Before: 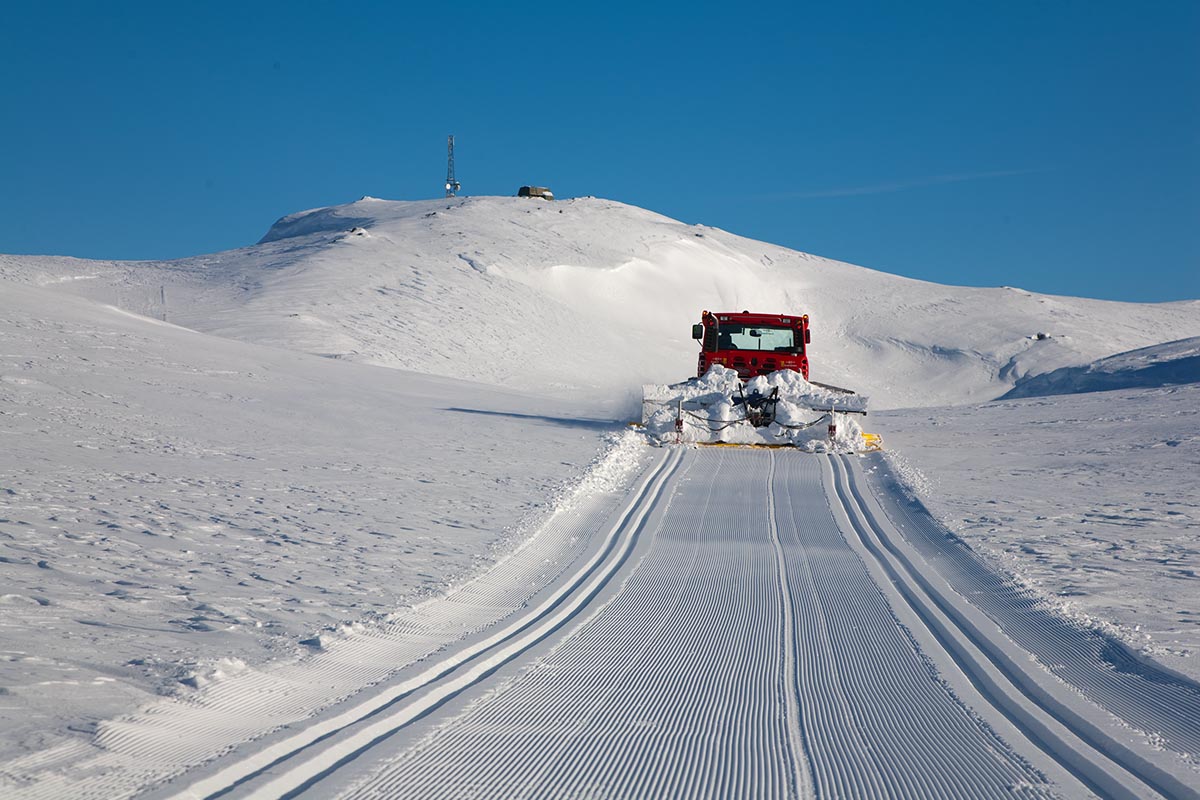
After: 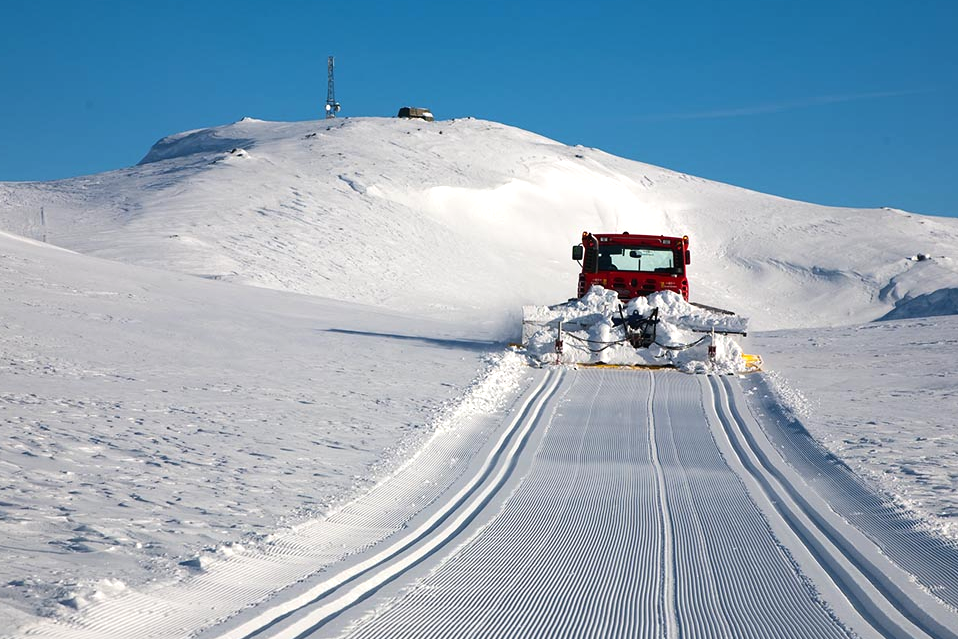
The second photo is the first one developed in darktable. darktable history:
tone equalizer: -8 EV -0.417 EV, -7 EV -0.389 EV, -6 EV -0.333 EV, -5 EV -0.222 EV, -3 EV 0.222 EV, -2 EV 0.333 EV, -1 EV 0.389 EV, +0 EV 0.417 EV, edges refinement/feathering 500, mask exposure compensation -1.57 EV, preserve details no
crop and rotate: left 10.071%, top 10.071%, right 10.02%, bottom 10.02%
